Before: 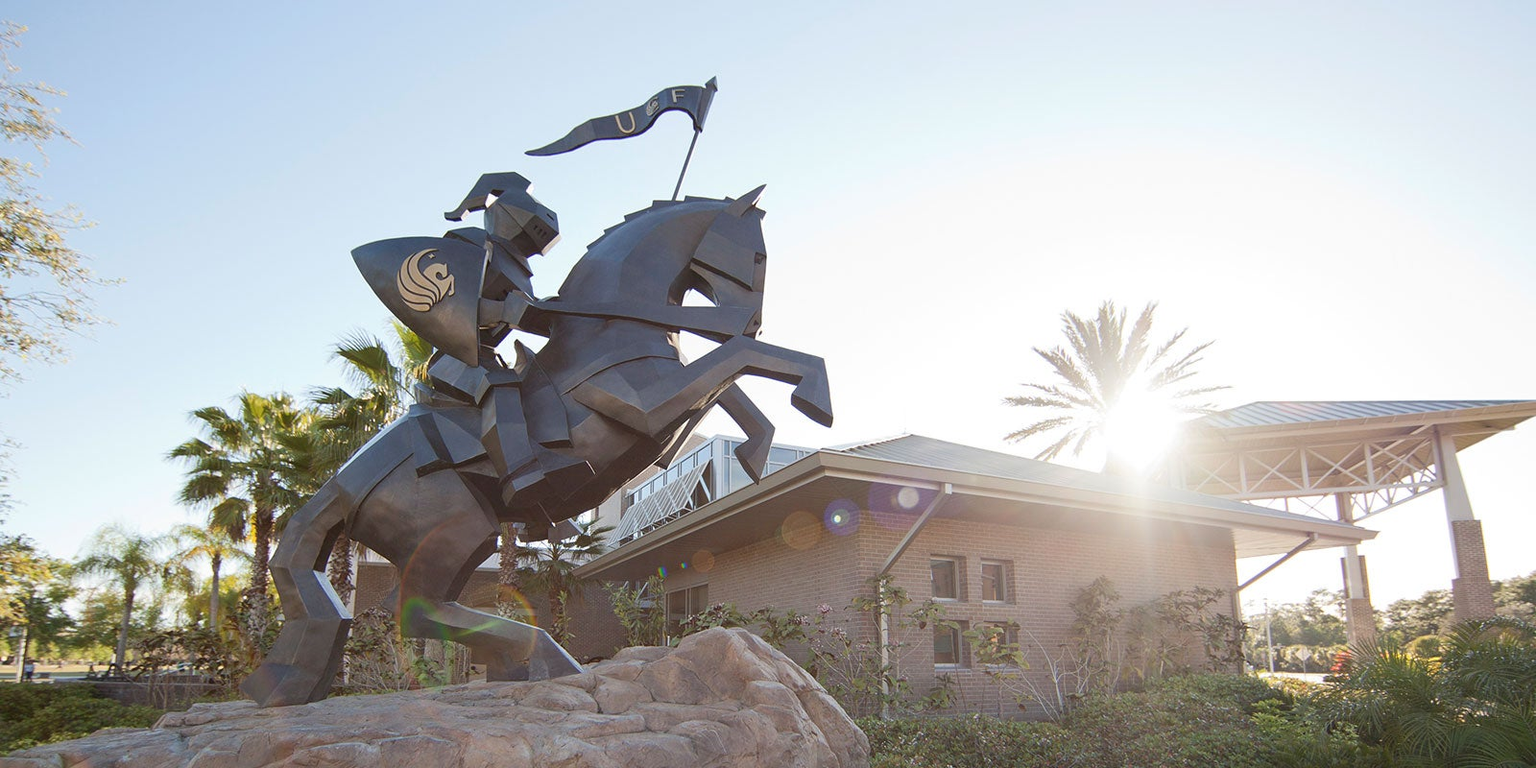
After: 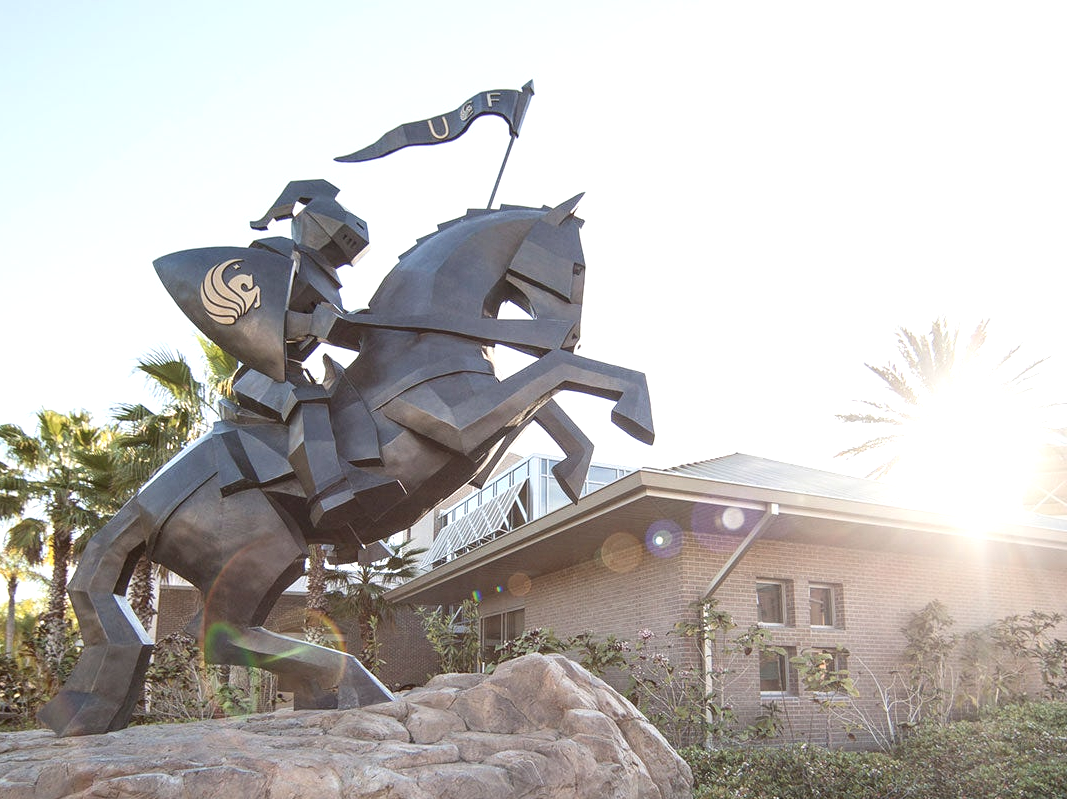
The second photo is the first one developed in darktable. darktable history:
local contrast: on, module defaults
crop and rotate: left 13.393%, right 19.884%
exposure: exposure 0.557 EV, compensate highlight preservation false
contrast brightness saturation: contrast 0.114, saturation -0.175
